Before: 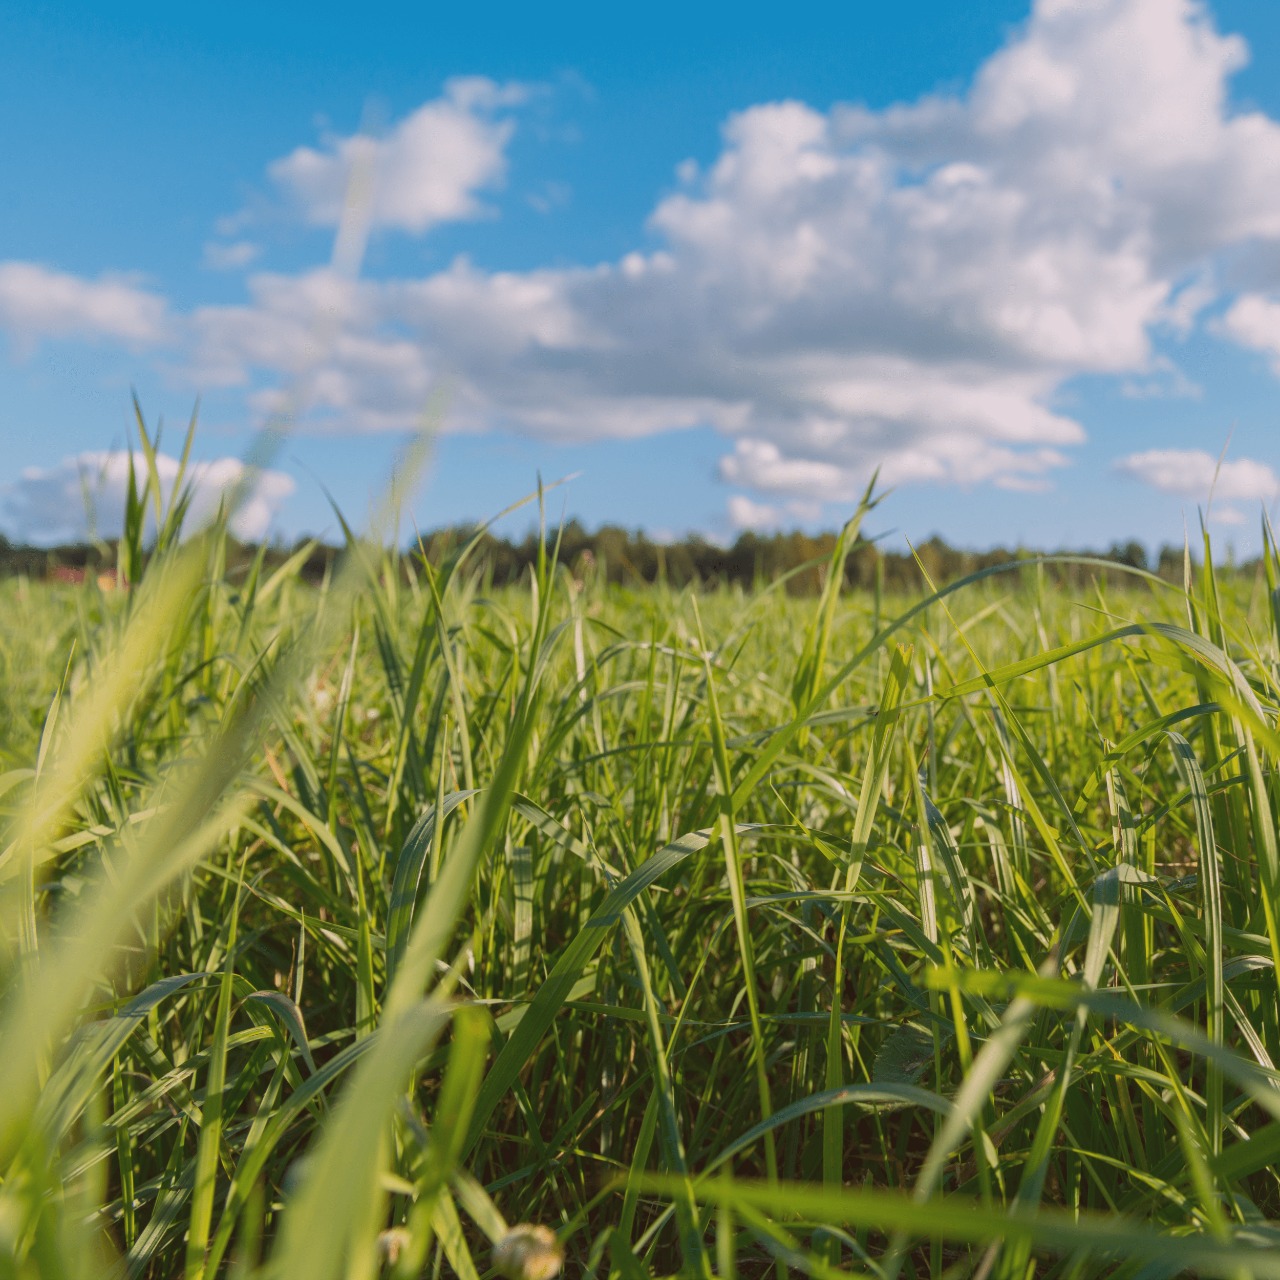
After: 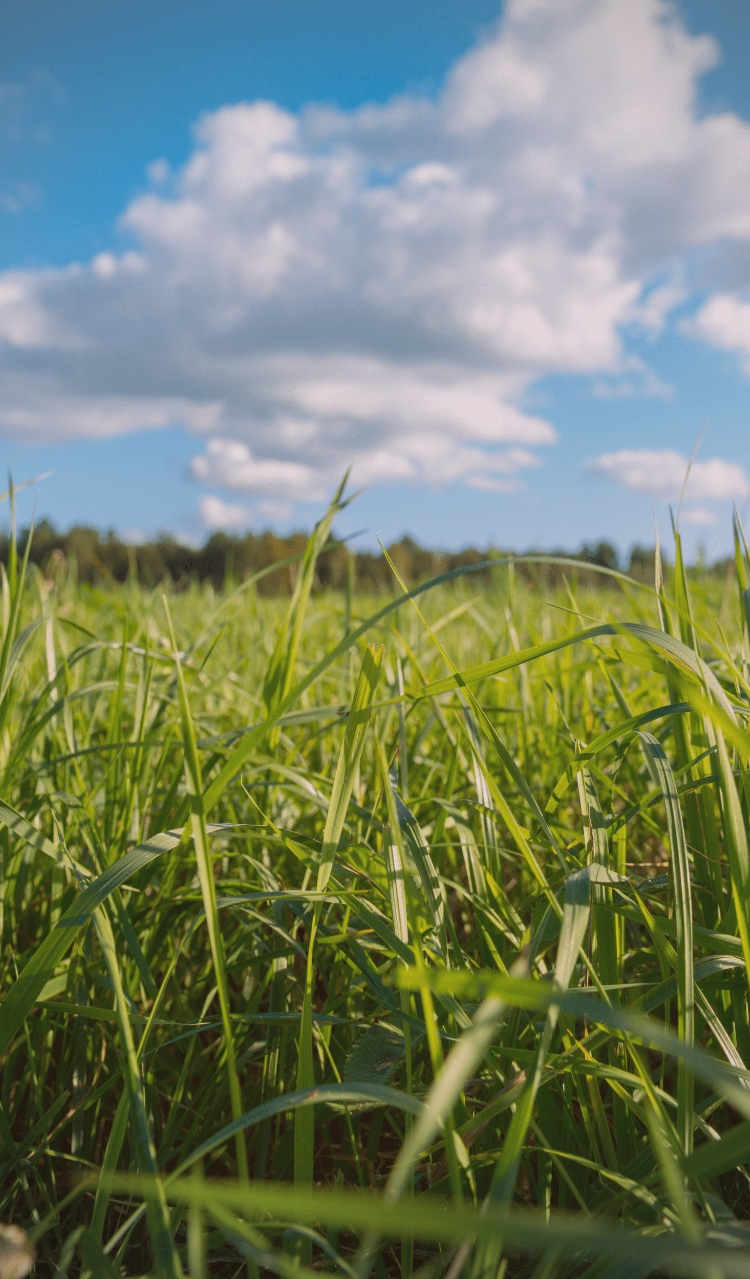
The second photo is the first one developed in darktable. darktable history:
crop: left 41.402%
vignetting: on, module defaults
